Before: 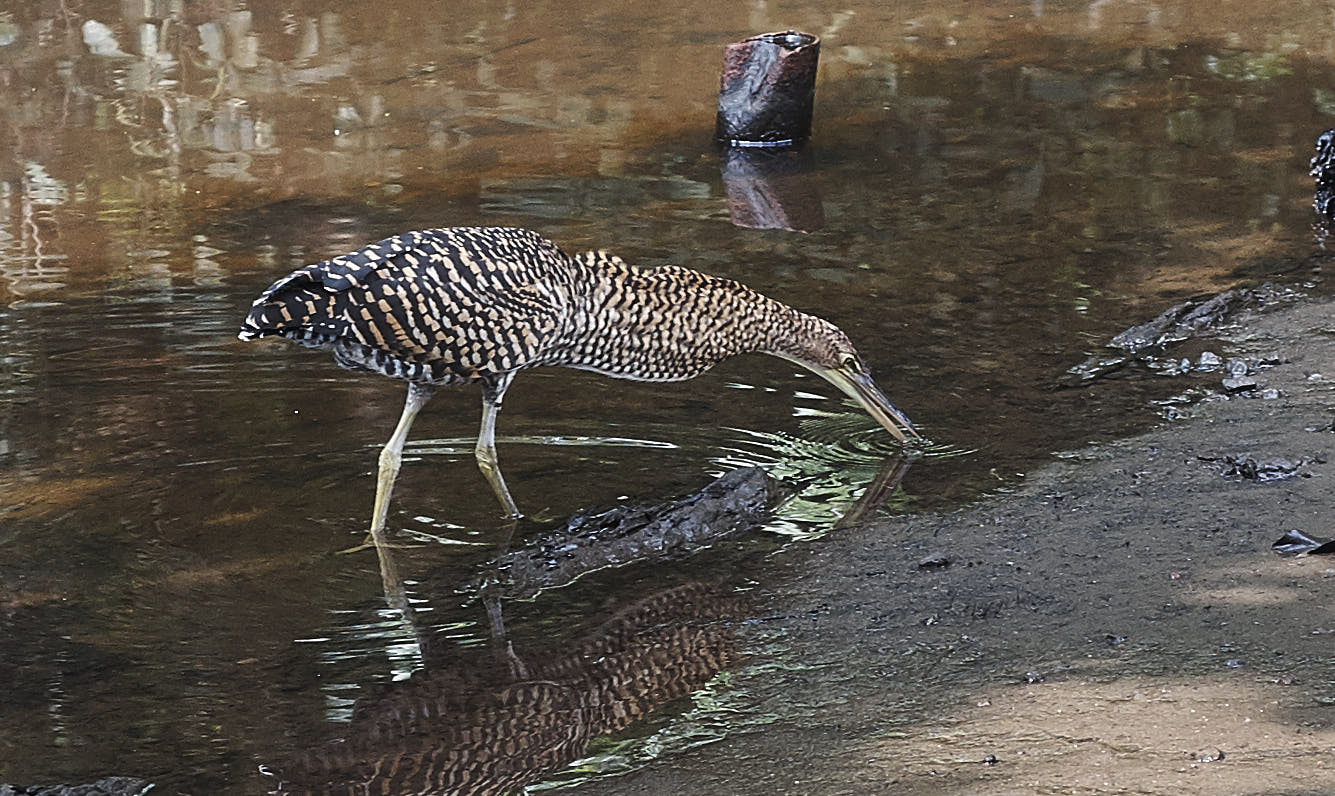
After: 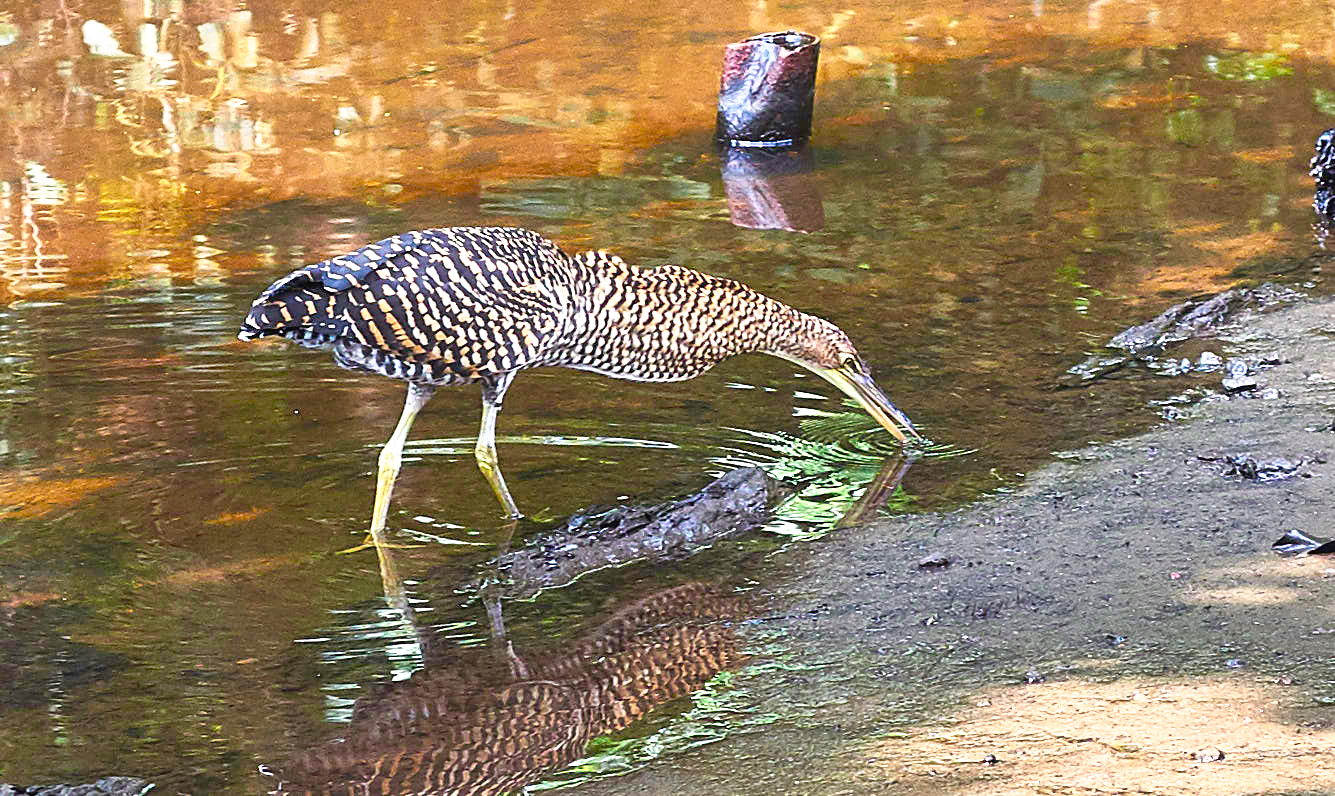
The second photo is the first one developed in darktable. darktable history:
shadows and highlights: highlights color adjustment 0%, low approximation 0.01, soften with gaussian
tone curve: curves: ch0 [(0, 0) (0.003, 0.028) (0.011, 0.028) (0.025, 0.026) (0.044, 0.036) (0.069, 0.06) (0.1, 0.101) (0.136, 0.15) (0.177, 0.203) (0.224, 0.271) (0.277, 0.345) (0.335, 0.422) (0.399, 0.515) (0.468, 0.611) (0.543, 0.716) (0.623, 0.826) (0.709, 0.942) (0.801, 0.992) (0.898, 1) (1, 1)], preserve colors none
